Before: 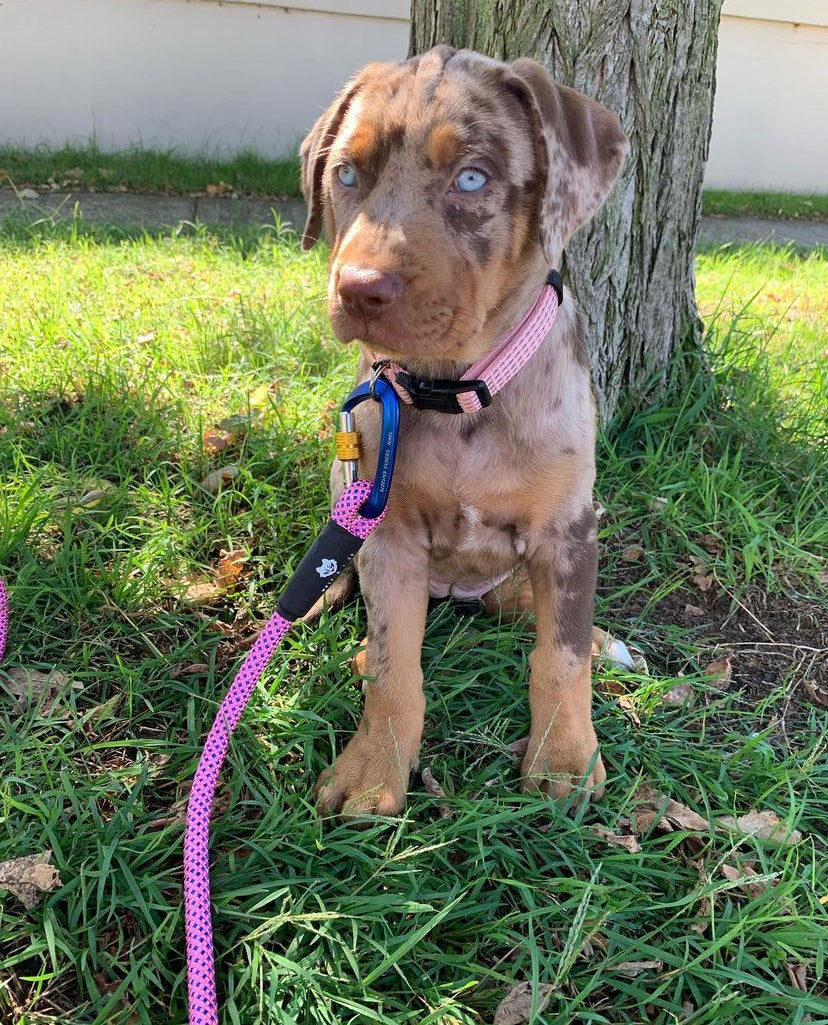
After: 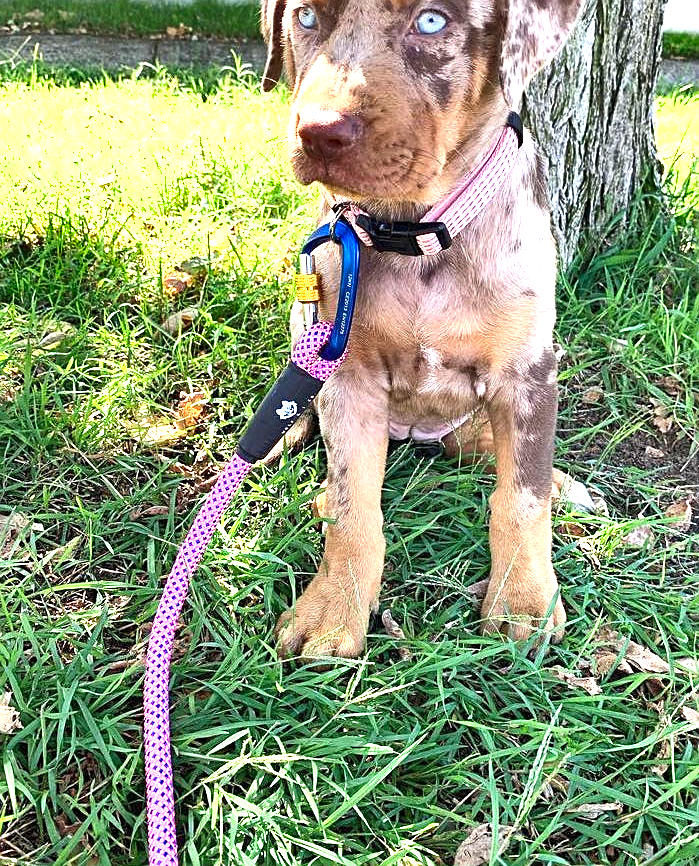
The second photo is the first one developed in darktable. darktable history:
sharpen: on, module defaults
crop and rotate: left 4.842%, top 15.51%, right 10.668%
exposure: black level correction 0, exposure 1.45 EV, compensate exposure bias true, compensate highlight preservation false
shadows and highlights: shadows color adjustment 97.66%, soften with gaussian
